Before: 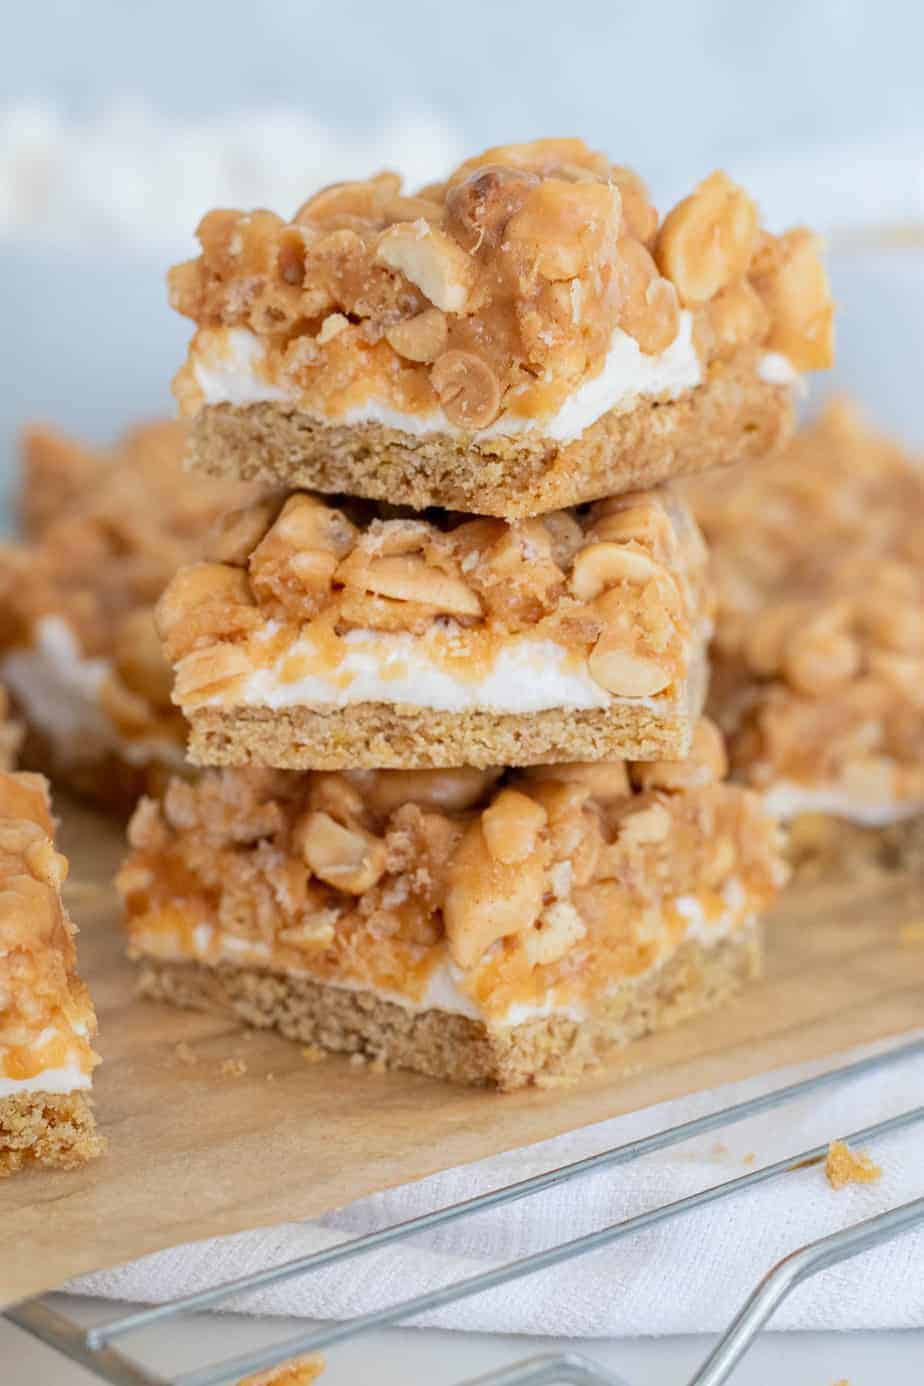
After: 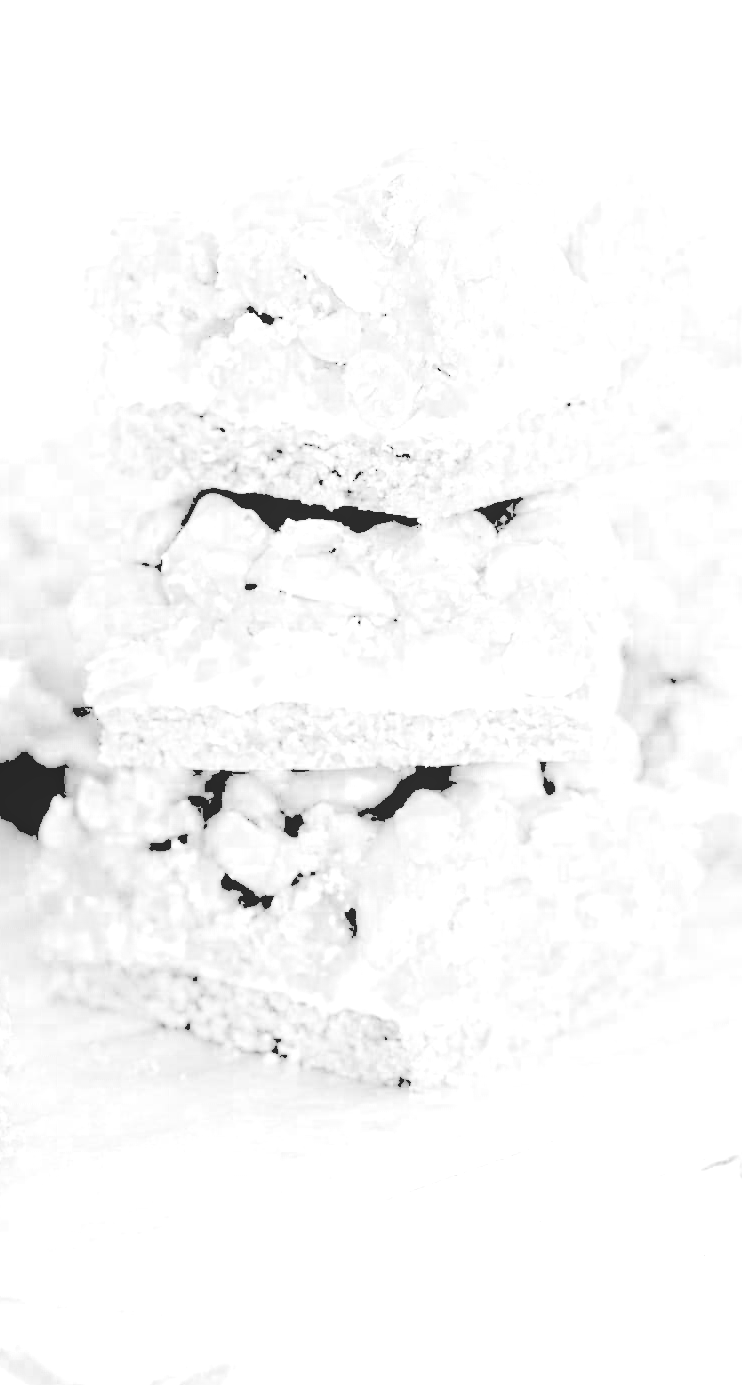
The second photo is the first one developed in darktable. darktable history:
crop and rotate: left 9.478%, right 10.193%
levels: levels [0.246, 0.256, 0.506]
local contrast: highlights 69%, shadows 68%, detail 80%, midtone range 0.332
contrast brightness saturation: saturation -0.054
color zones: curves: ch0 [(0, 0.613) (0.01, 0.613) (0.245, 0.448) (0.498, 0.529) (0.642, 0.665) (0.879, 0.777) (0.99, 0.613)]; ch1 [(0, 0) (0.143, 0) (0.286, 0) (0.429, 0) (0.571, 0) (0.714, 0) (0.857, 0)]
exposure: exposure -0.177 EV, compensate highlight preservation false
